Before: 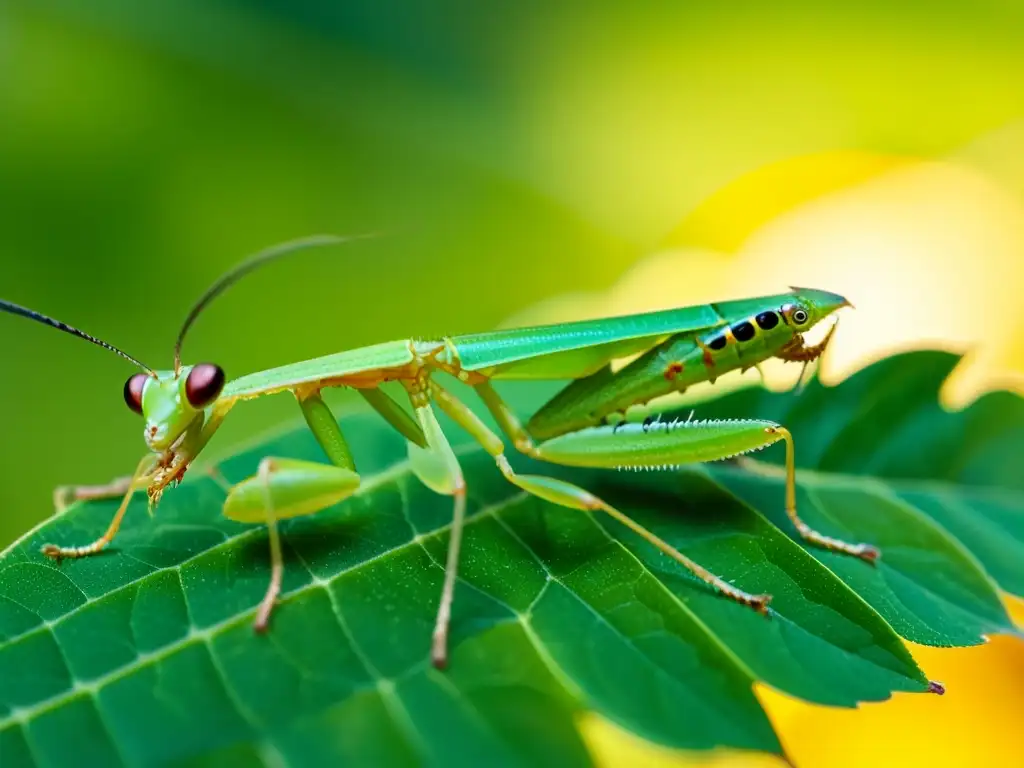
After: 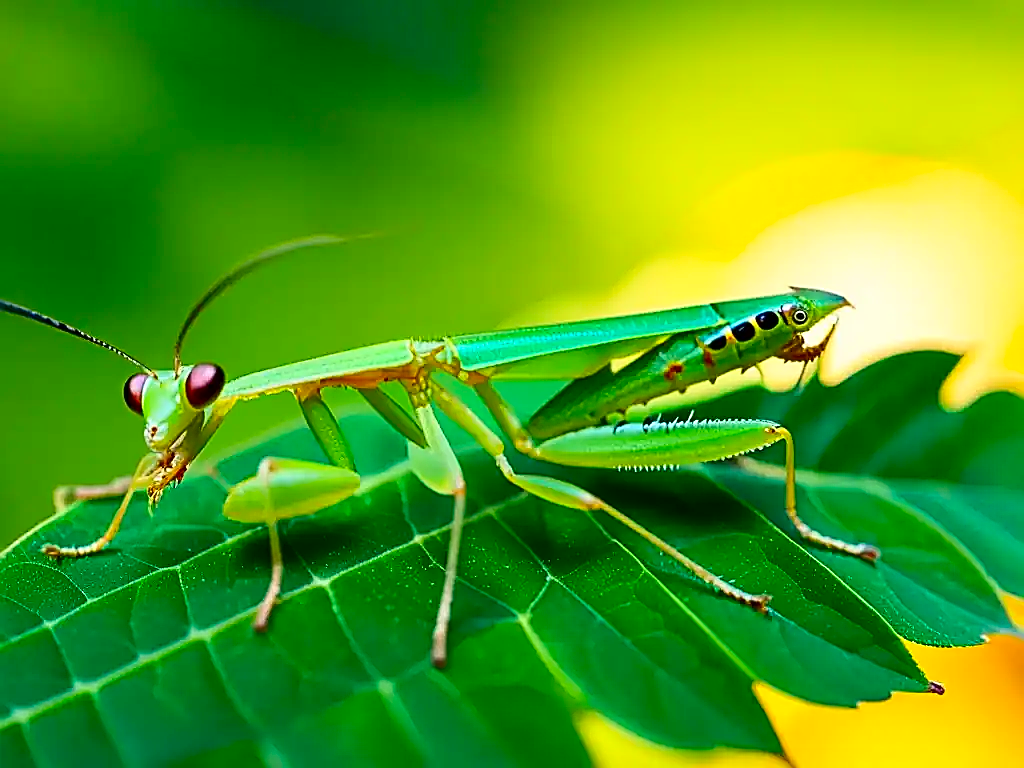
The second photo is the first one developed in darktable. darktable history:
contrast brightness saturation: contrast 0.167, saturation 0.325
sharpen: radius 1.655, amount 1.281
